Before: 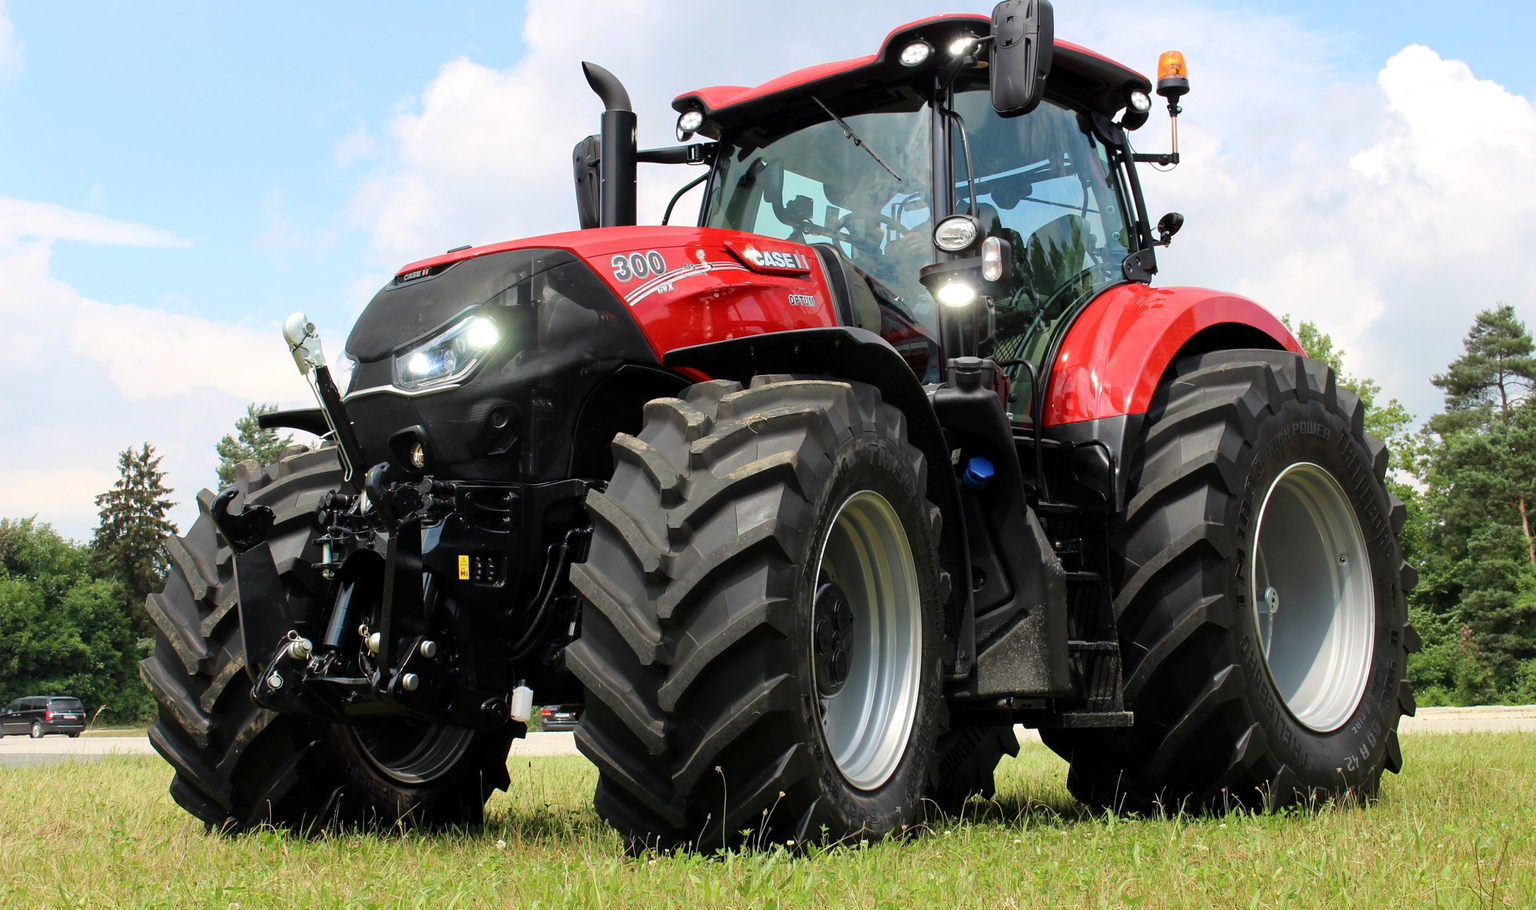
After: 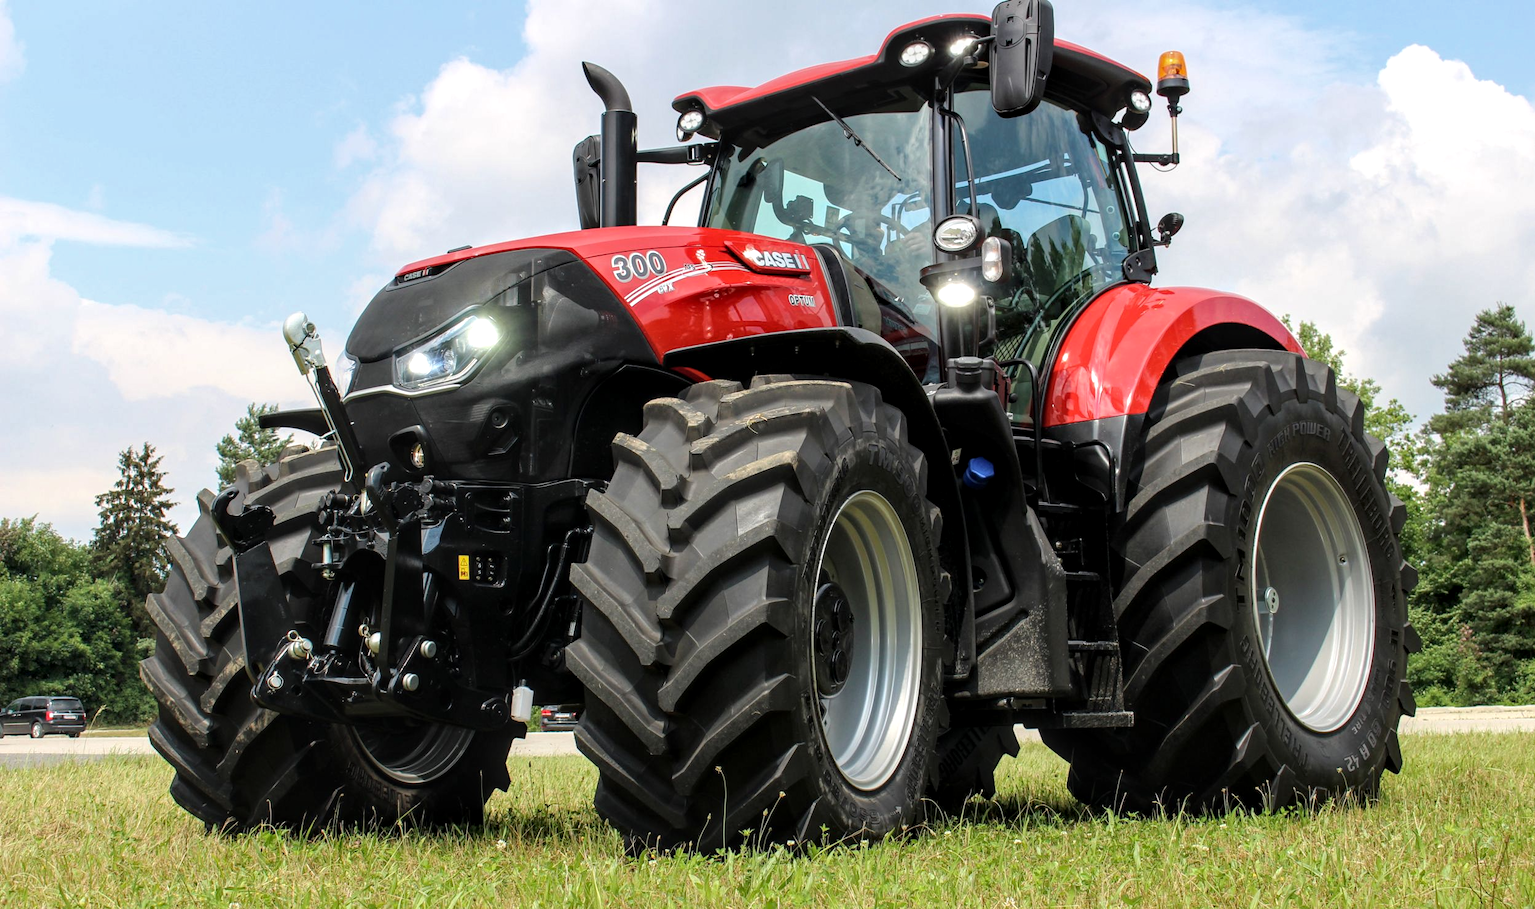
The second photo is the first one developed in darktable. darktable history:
local contrast: highlights 62%, detail 143%, midtone range 0.423
